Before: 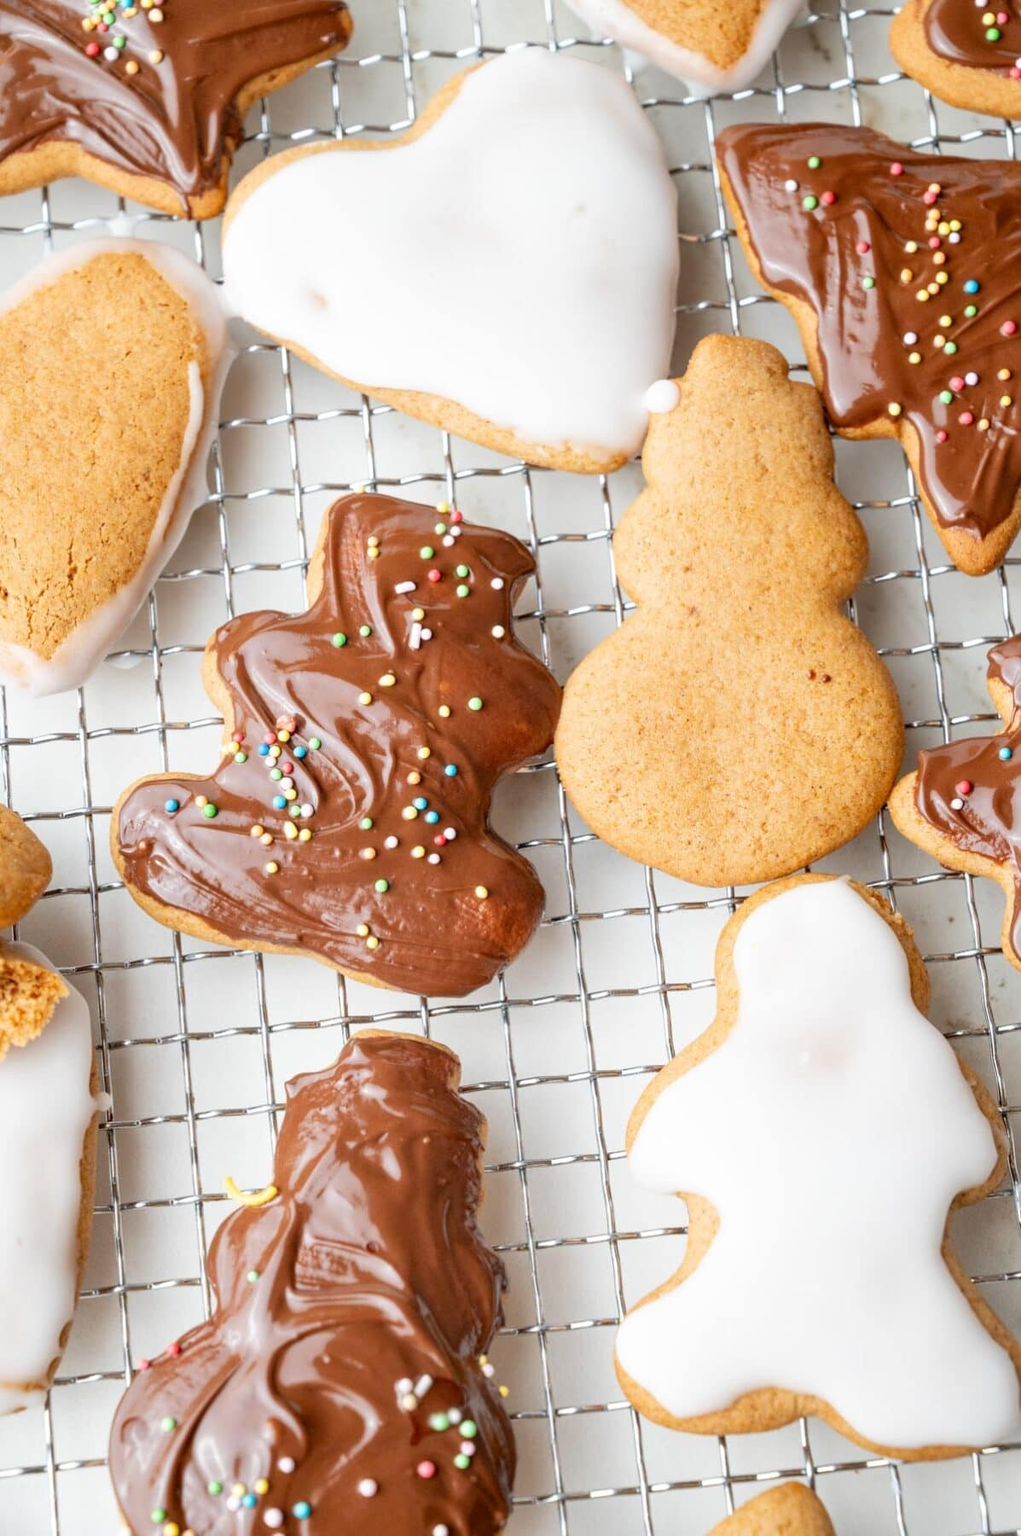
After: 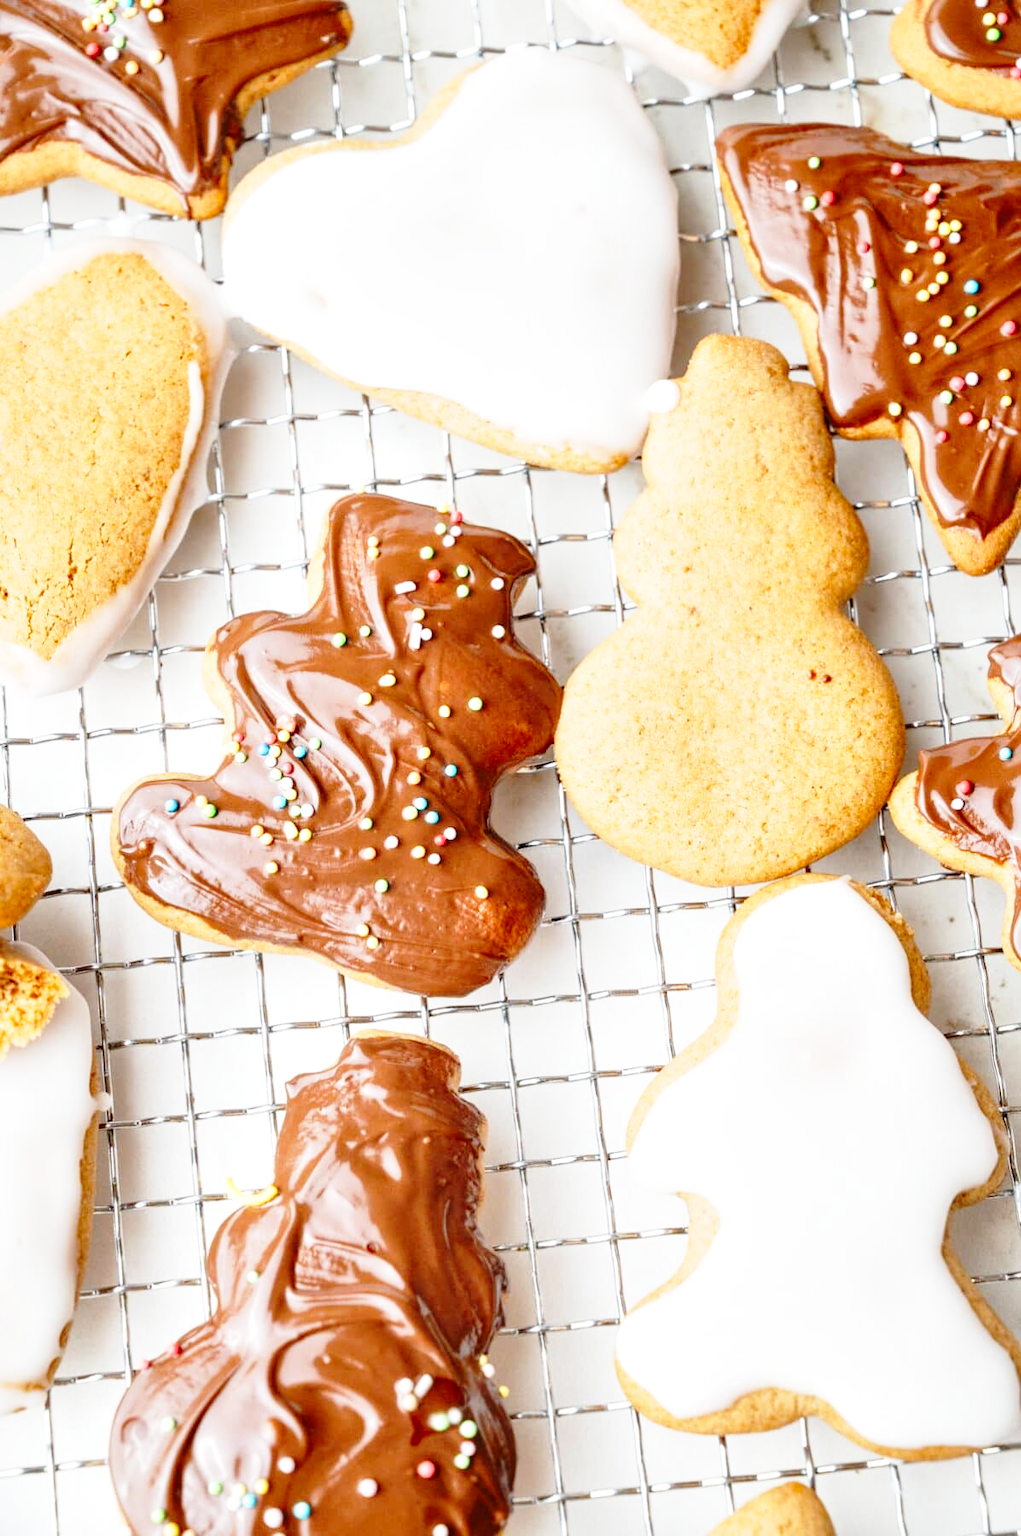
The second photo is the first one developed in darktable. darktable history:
color zones: curves: ch0 [(0.25, 0.5) (0.463, 0.627) (0.484, 0.637) (0.75, 0.5)]
base curve: curves: ch0 [(0, 0) (0.028, 0.03) (0.121, 0.232) (0.46, 0.748) (0.859, 0.968) (1, 1)], preserve colors none
local contrast: mode bilateral grid, contrast 20, coarseness 50, detail 120%, midtone range 0.2
